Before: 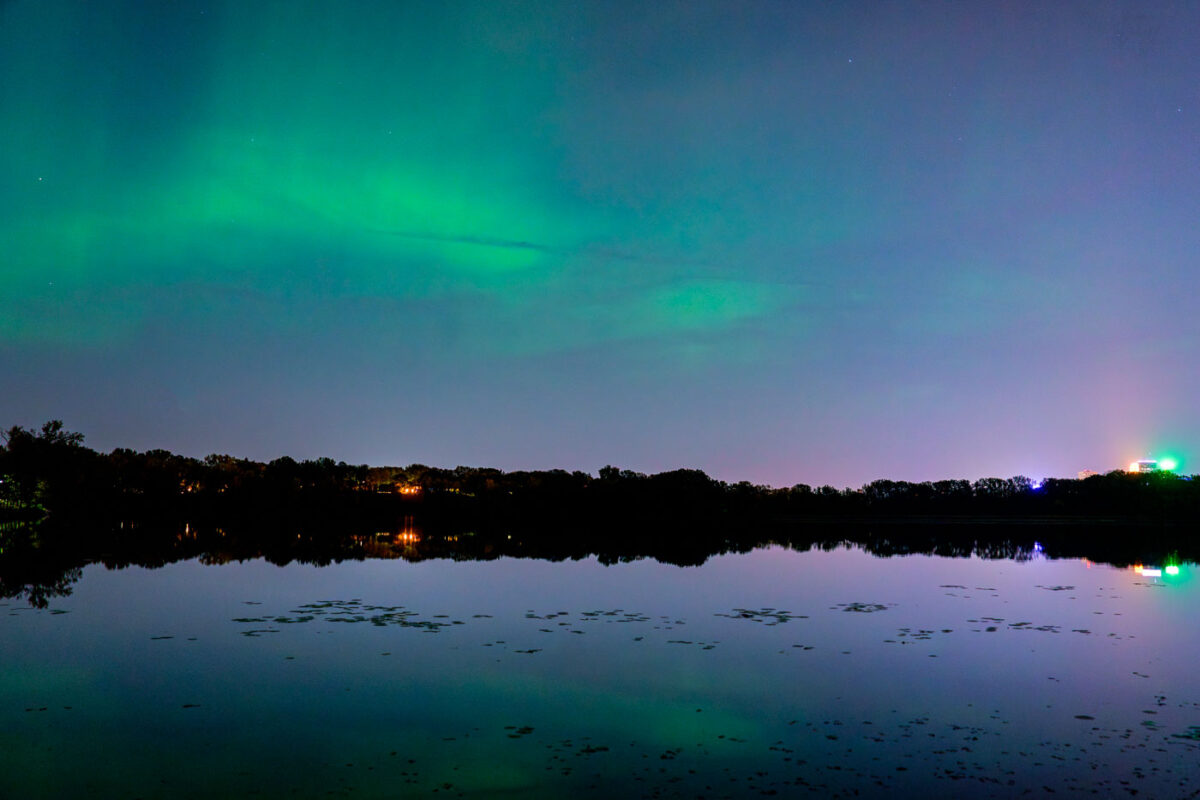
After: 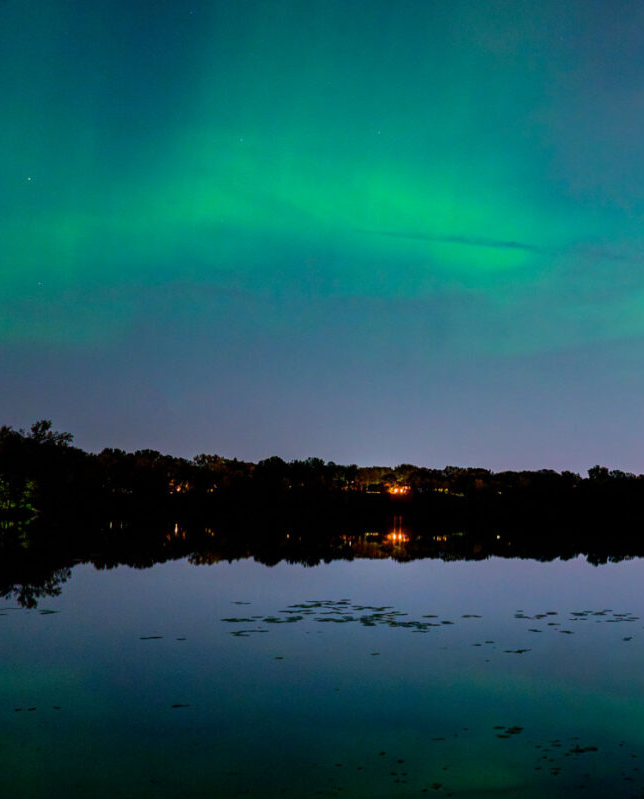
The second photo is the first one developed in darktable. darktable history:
crop: left 0.927%, right 45.349%, bottom 0.082%
